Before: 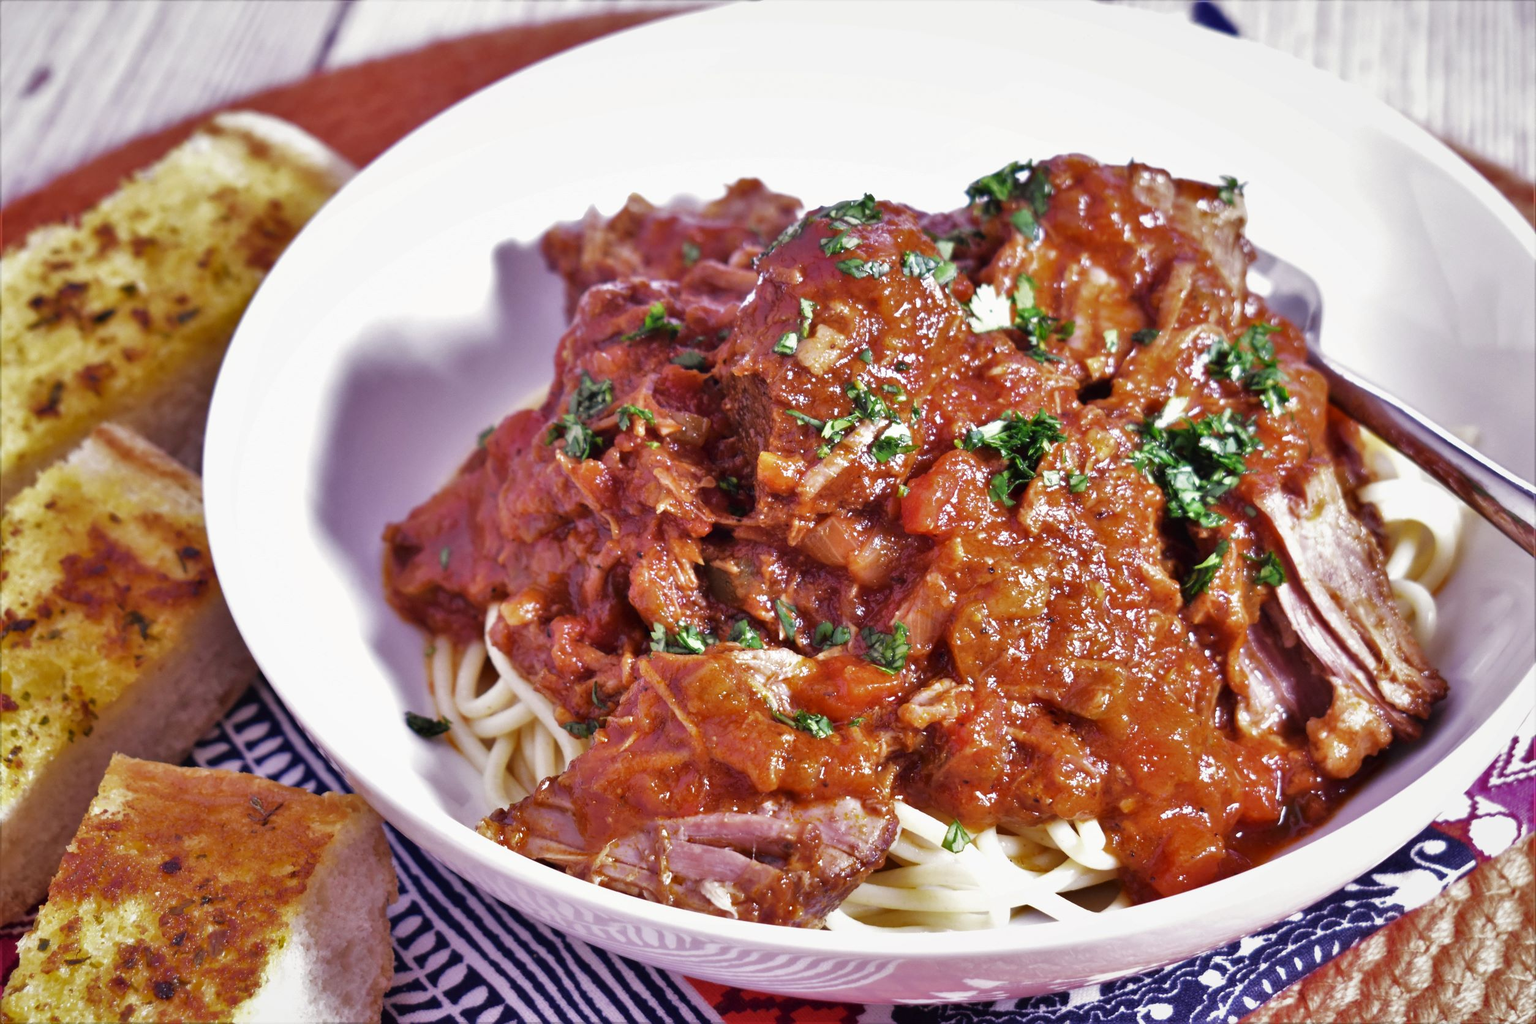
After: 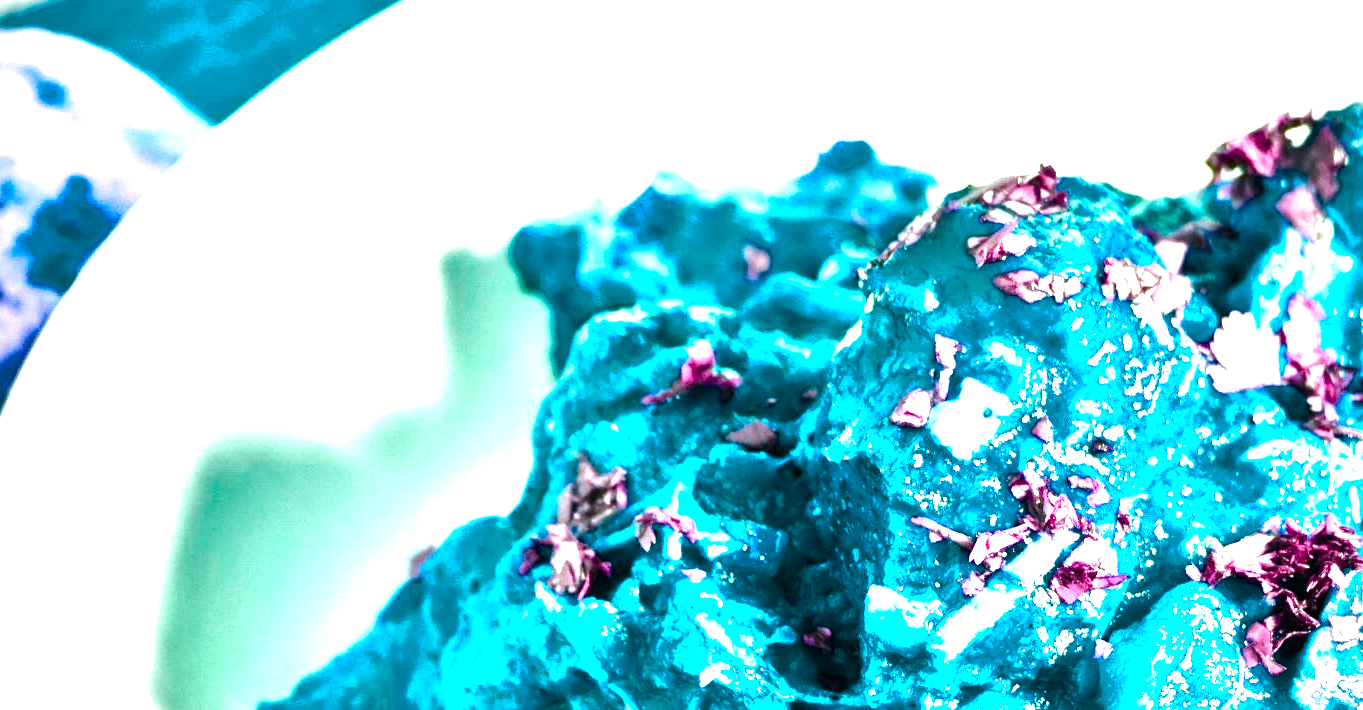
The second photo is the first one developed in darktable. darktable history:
crop: left 14.851%, top 9.14%, right 30.779%, bottom 48.386%
color balance rgb: power › chroma 0.49%, power › hue 261.99°, linear chroma grading › global chroma 14.967%, perceptual saturation grading › global saturation 0.736%, perceptual saturation grading › highlights -17.386%, perceptual saturation grading › mid-tones 33.1%, perceptual saturation grading › shadows 50.439%, hue shift -148.06°, contrast 34.678%, saturation formula JzAzBz (2021)
exposure: black level correction 0, exposure 1.288 EV, compensate highlight preservation false
tone equalizer: on, module defaults
vignetting: fall-off start 88.49%, fall-off radius 43.84%, width/height ratio 1.156, unbound false
color correction: highlights a* -0.258, highlights b* -0.136
sharpen: amount 0.211
